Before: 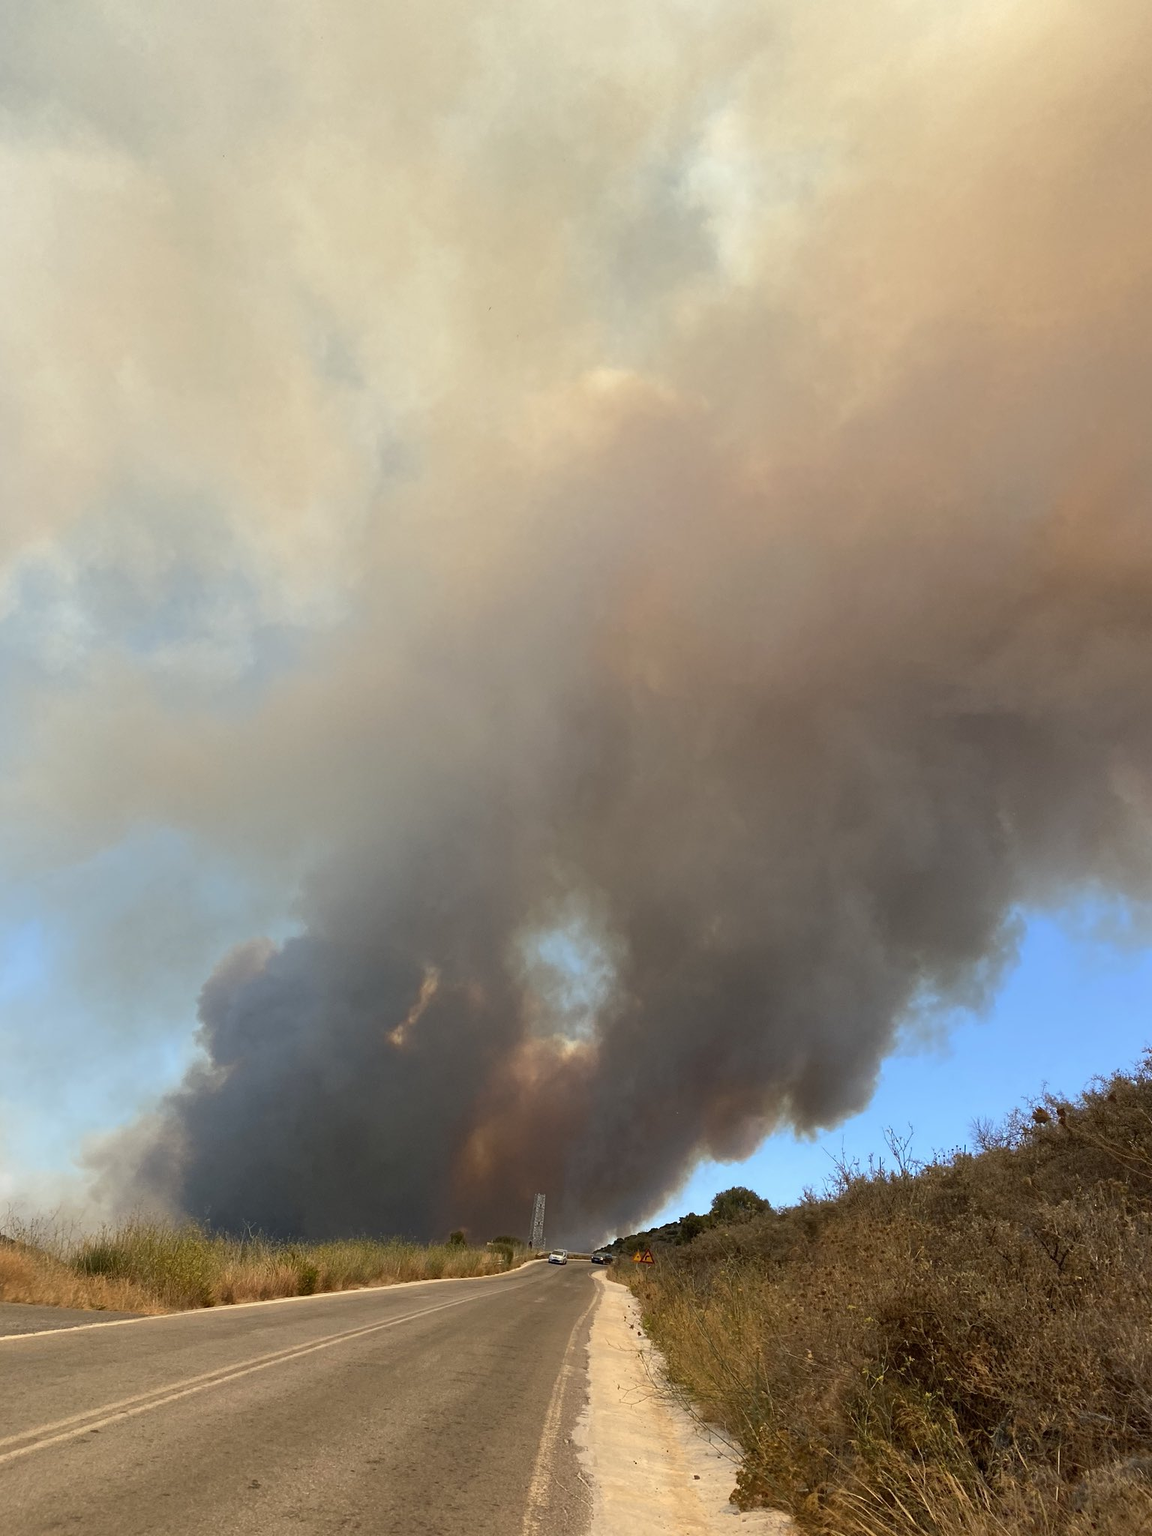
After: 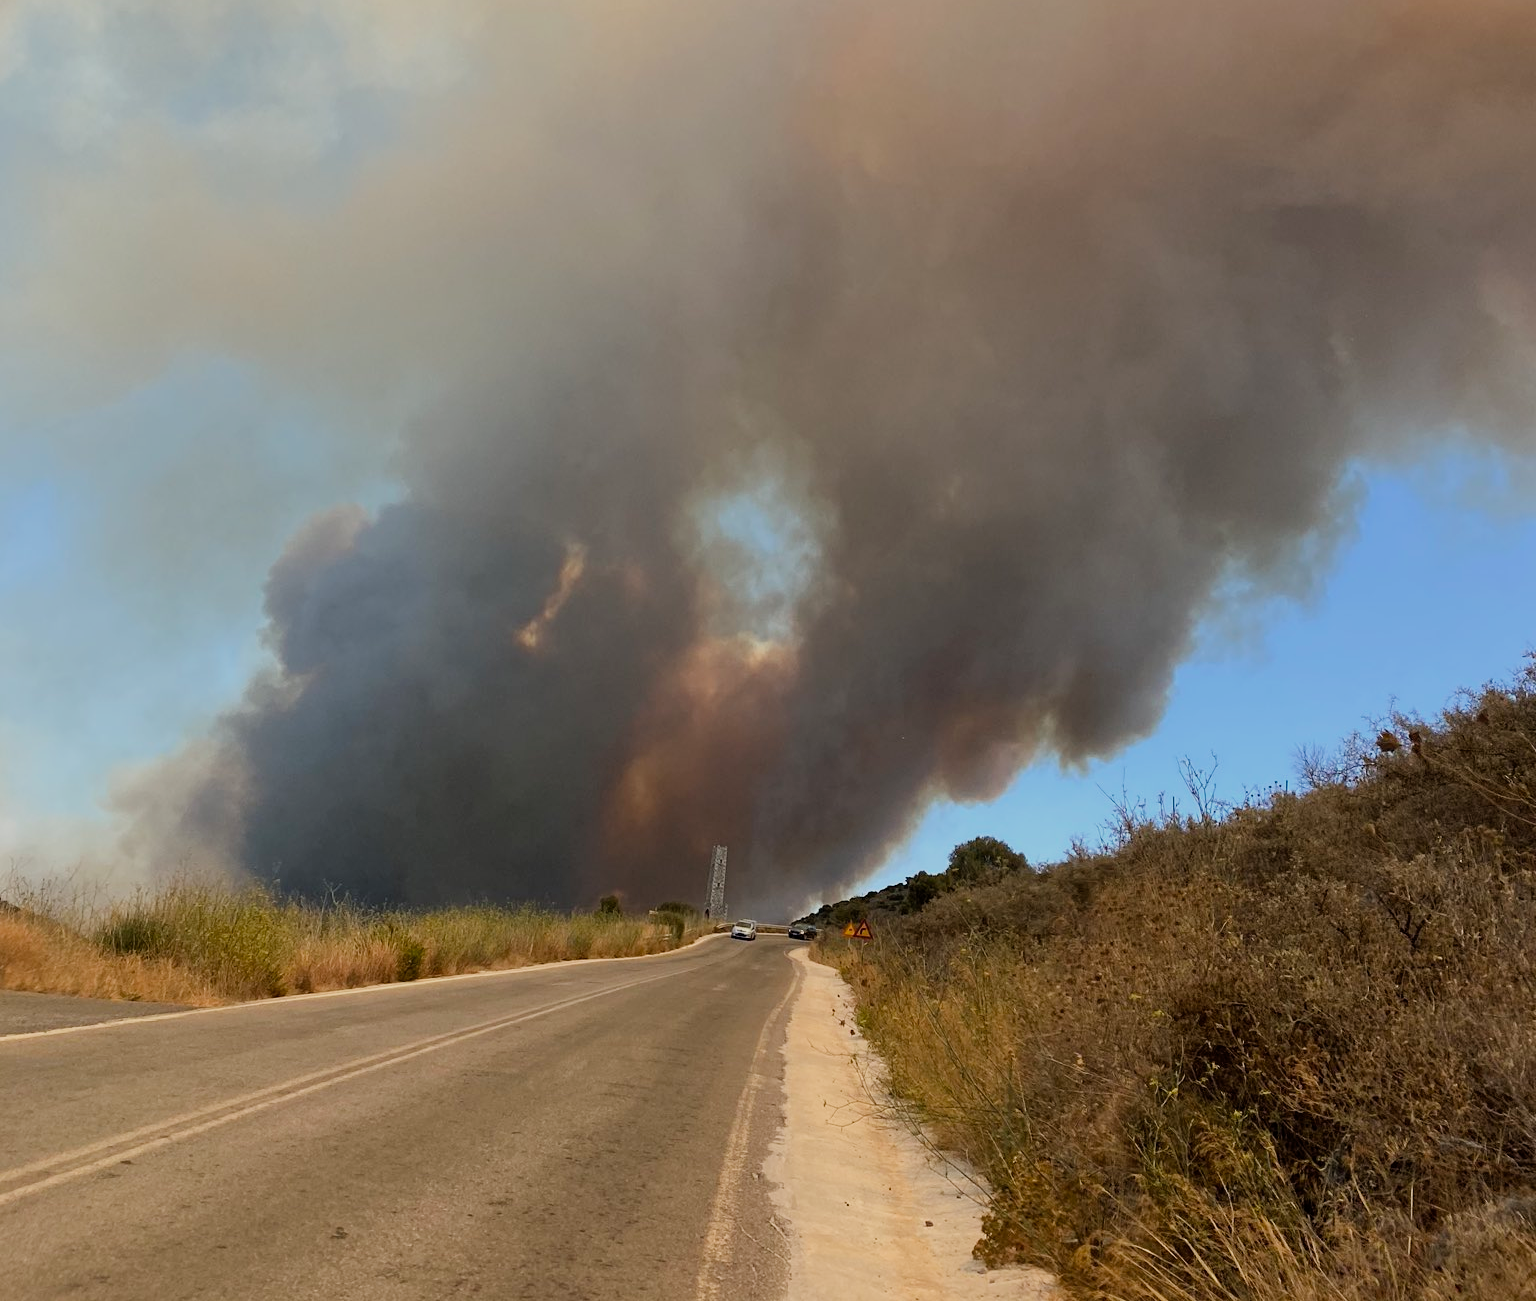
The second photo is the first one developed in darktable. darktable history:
crop and rotate: top 36.435%
filmic rgb: hardness 4.17
